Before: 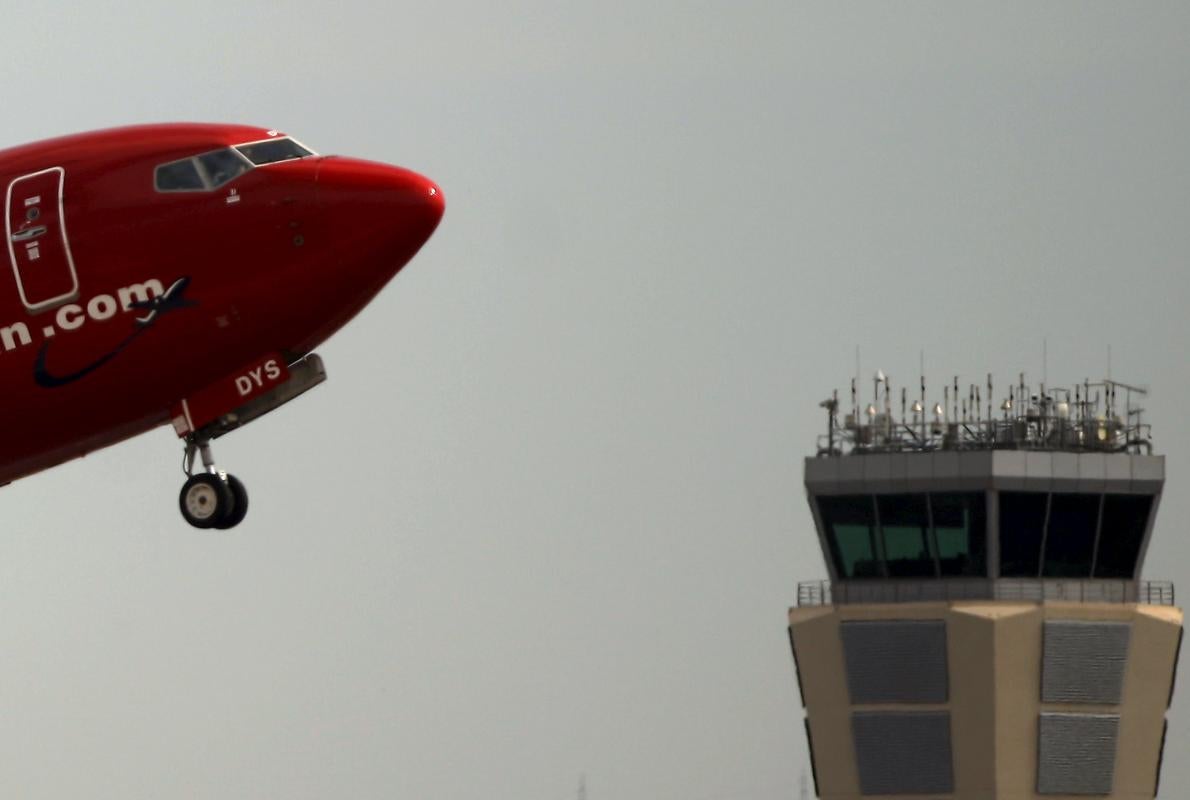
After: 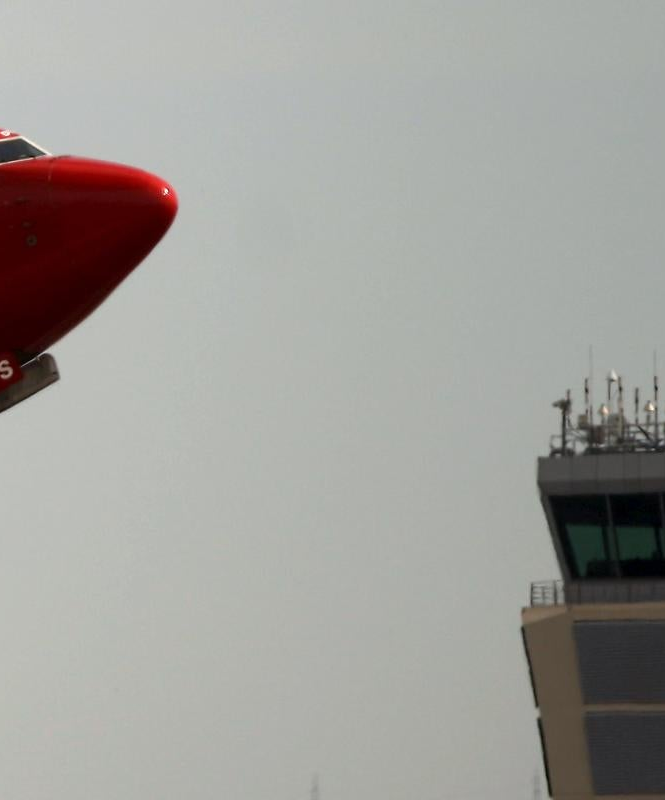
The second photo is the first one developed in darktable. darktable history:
crop and rotate: left 22.492%, right 21.625%
